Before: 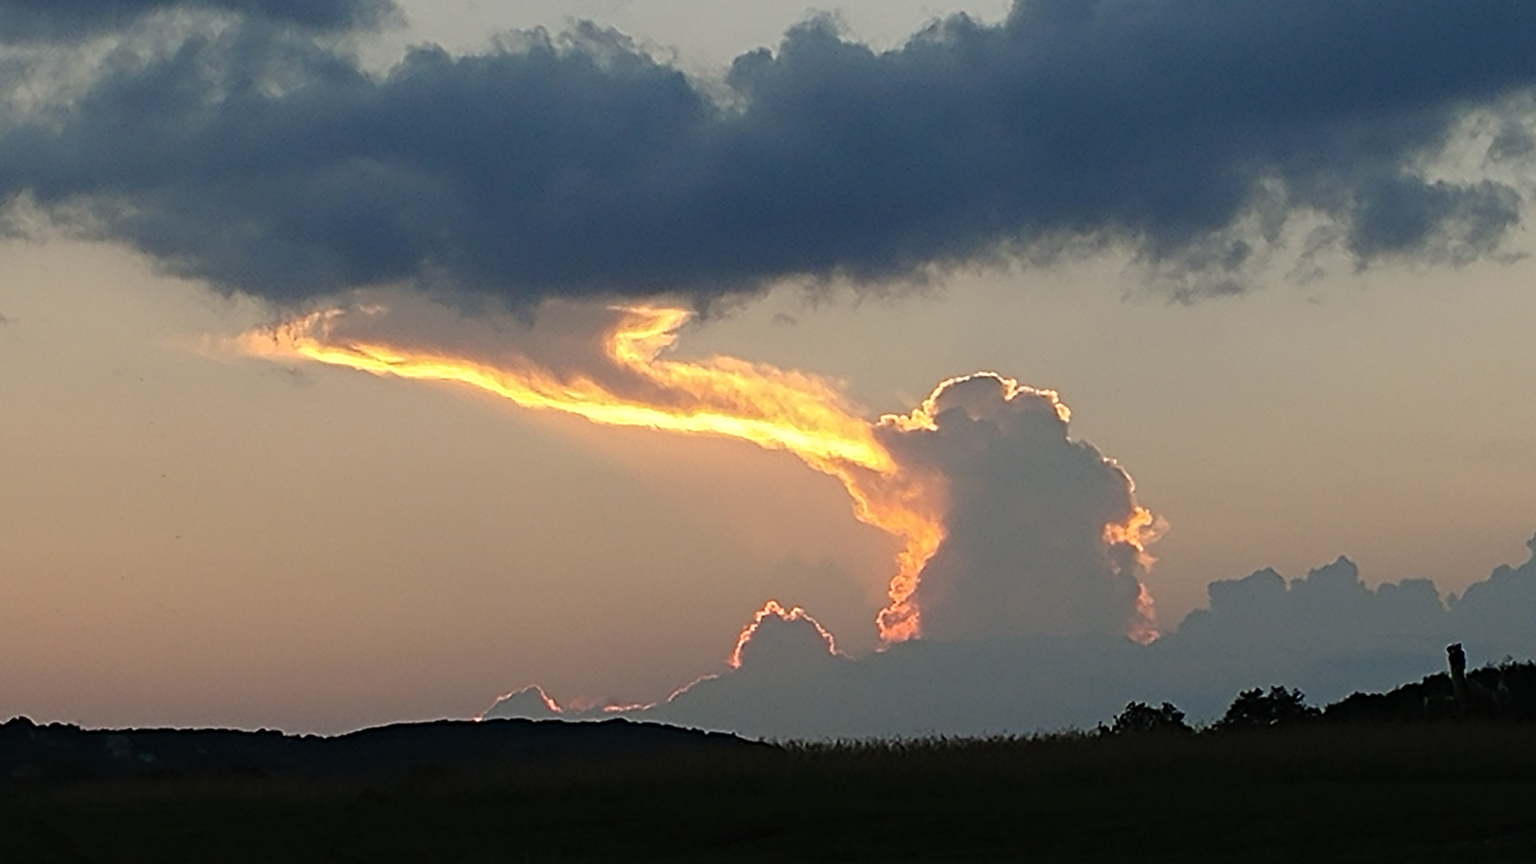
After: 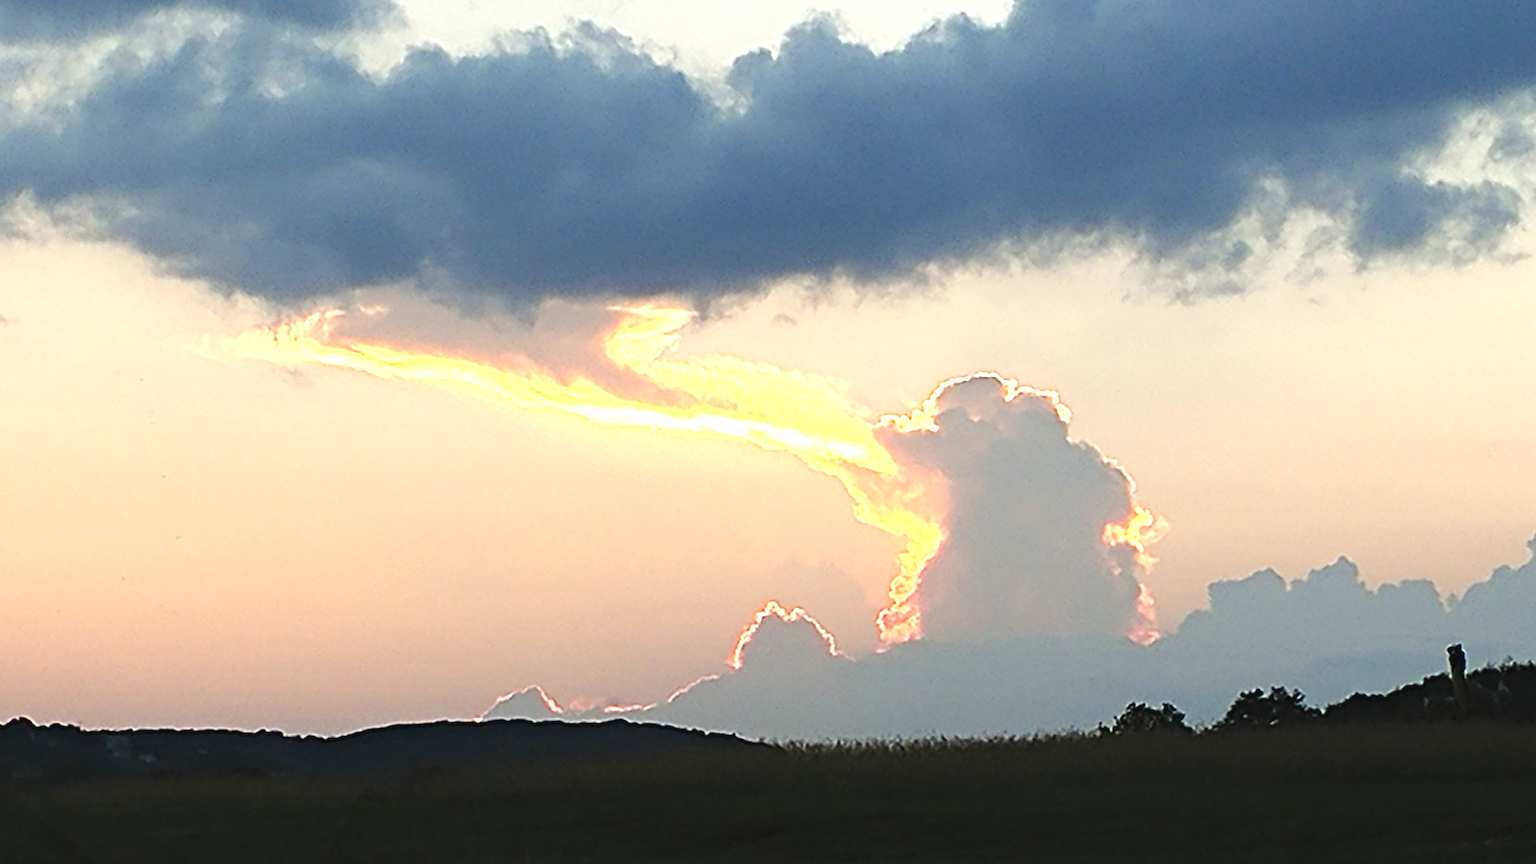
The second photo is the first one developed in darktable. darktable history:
exposure: black level correction -0.002, exposure 1.345 EV, compensate highlight preservation false
